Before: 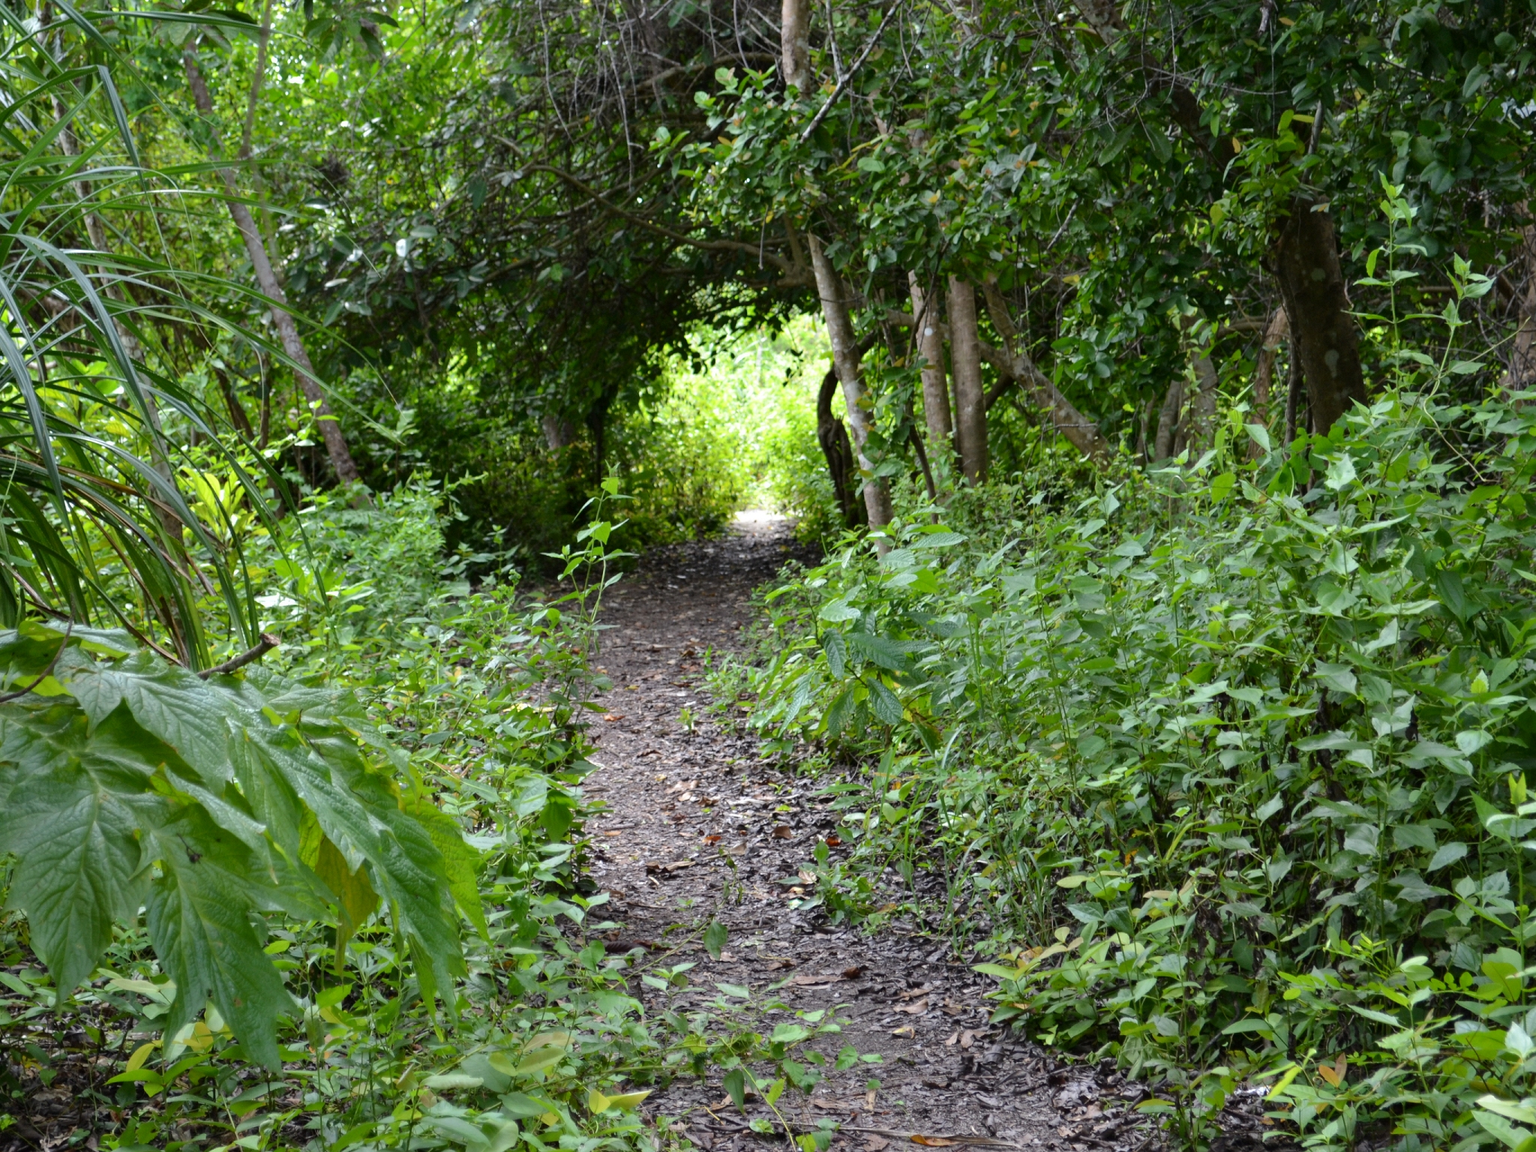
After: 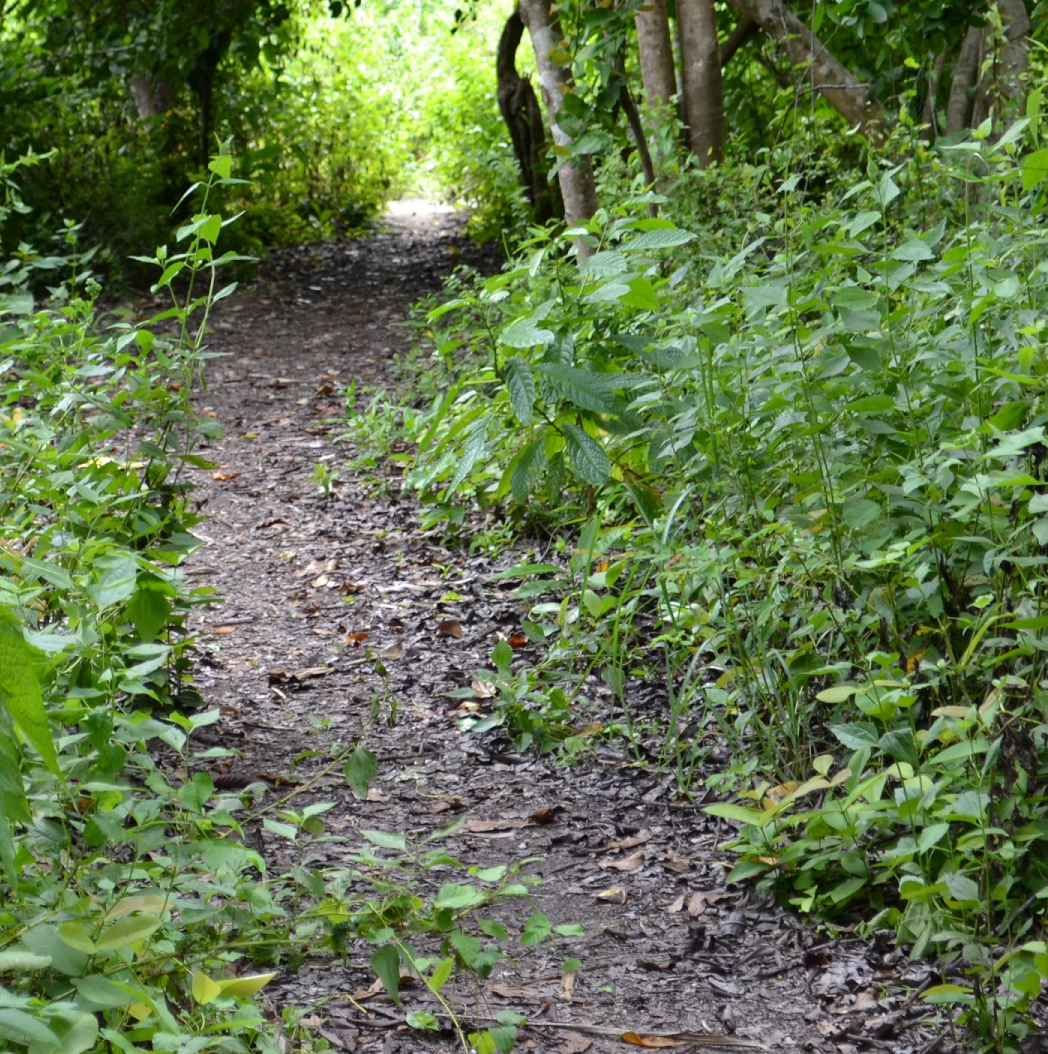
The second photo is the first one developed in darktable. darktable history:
crop and rotate: left 29%, top 31.329%, right 19.816%
